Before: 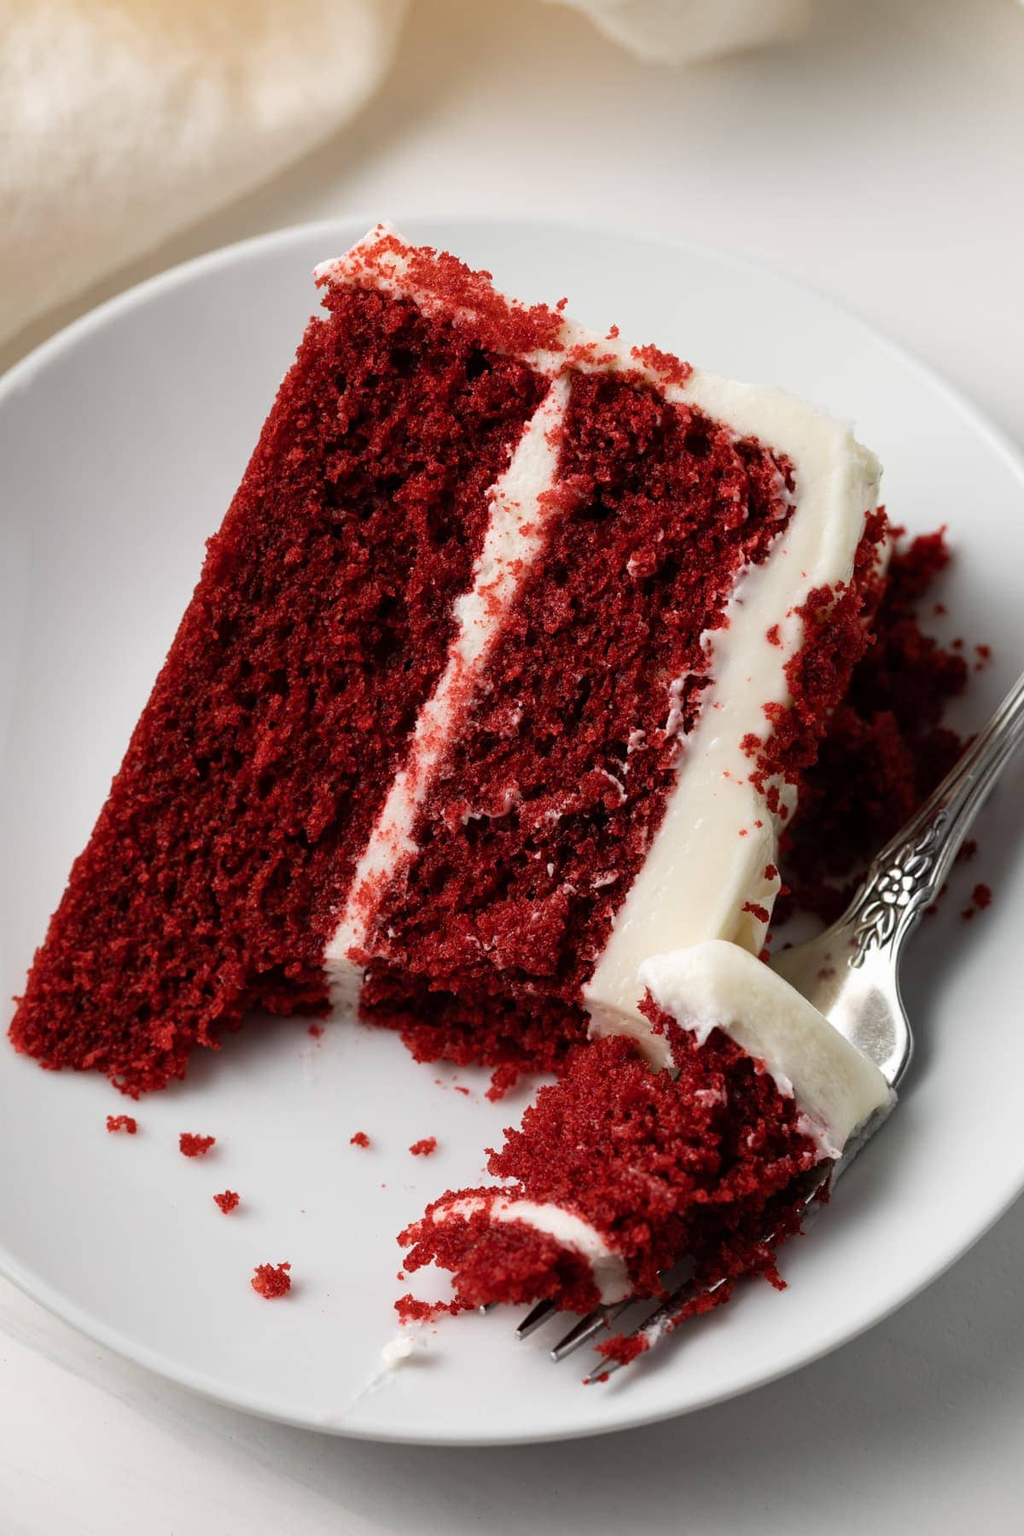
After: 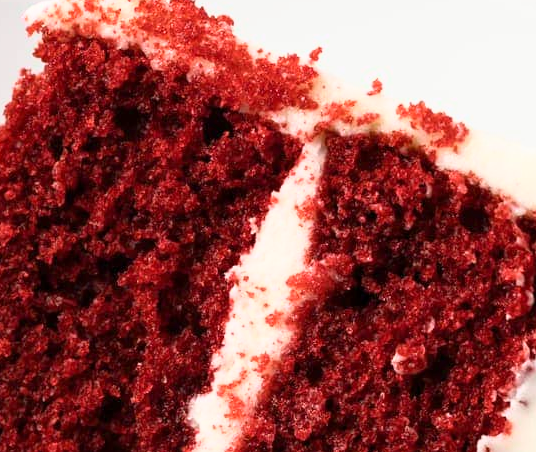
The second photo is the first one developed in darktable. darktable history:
base curve: curves: ch0 [(0, 0) (0.557, 0.834) (1, 1)]
crop: left 28.64%, top 16.832%, right 26.637%, bottom 58.055%
